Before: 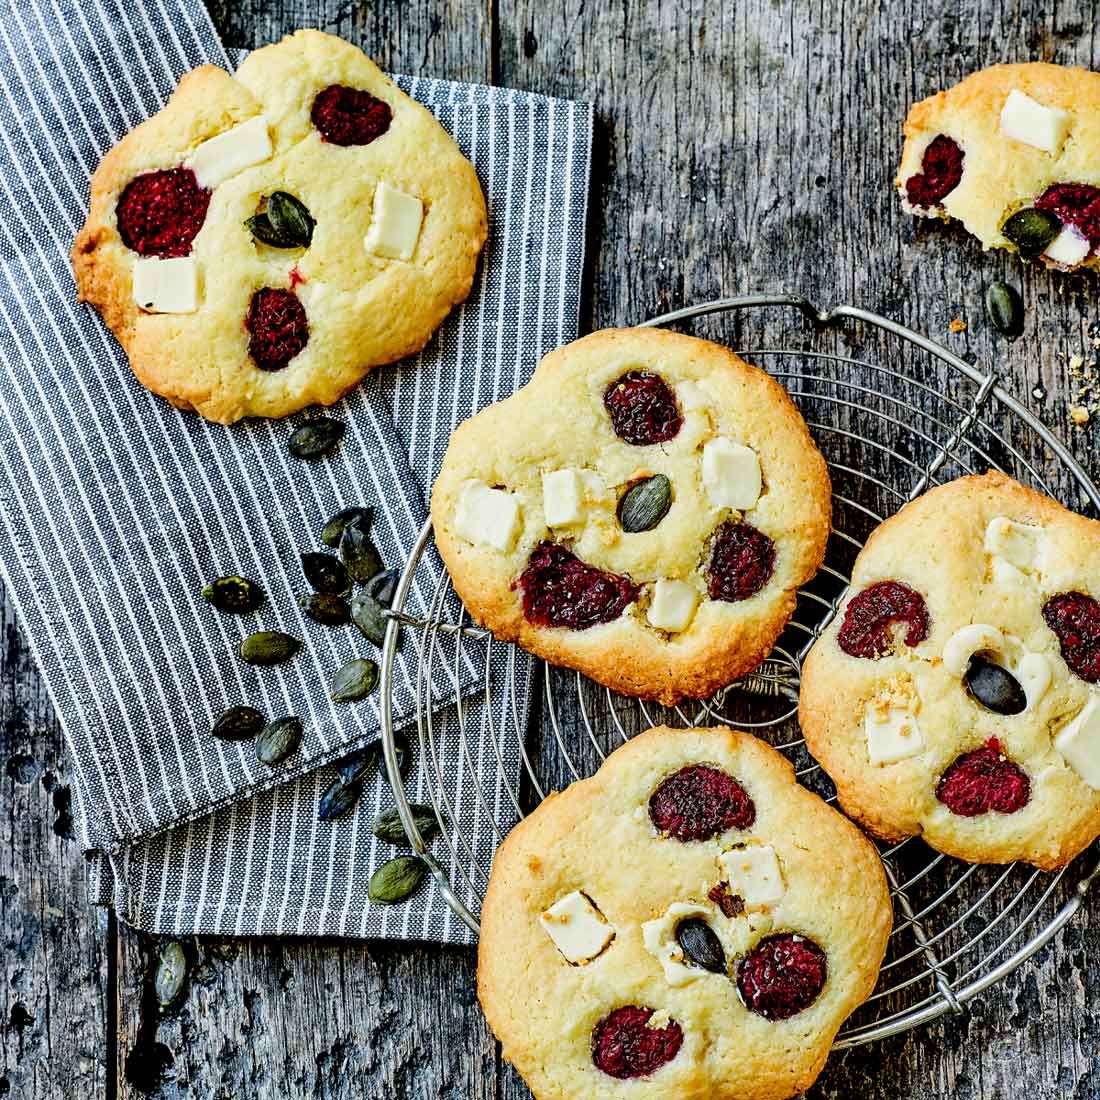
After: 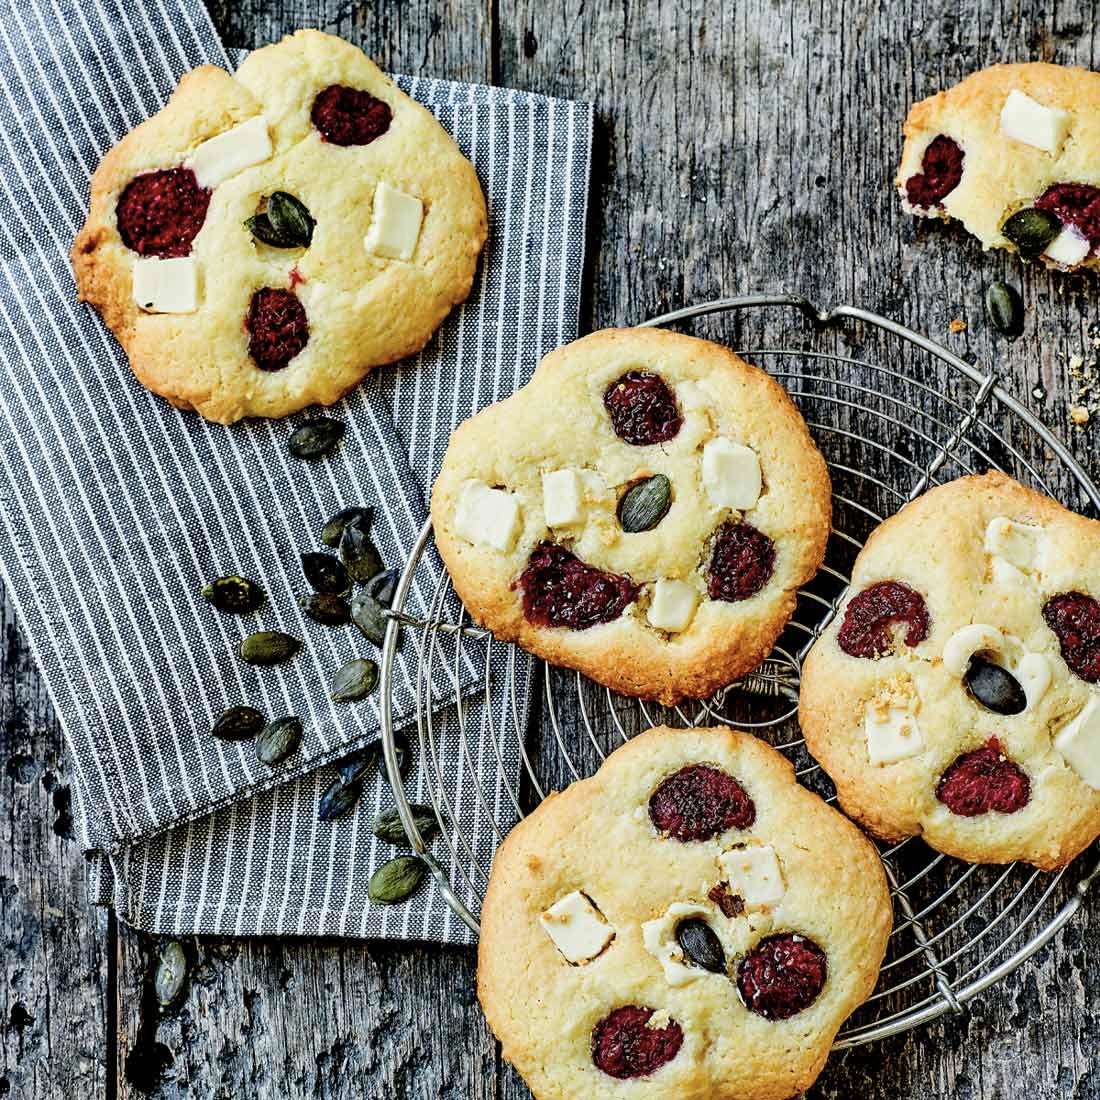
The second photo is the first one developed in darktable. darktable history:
contrast brightness saturation: saturation -0.155
